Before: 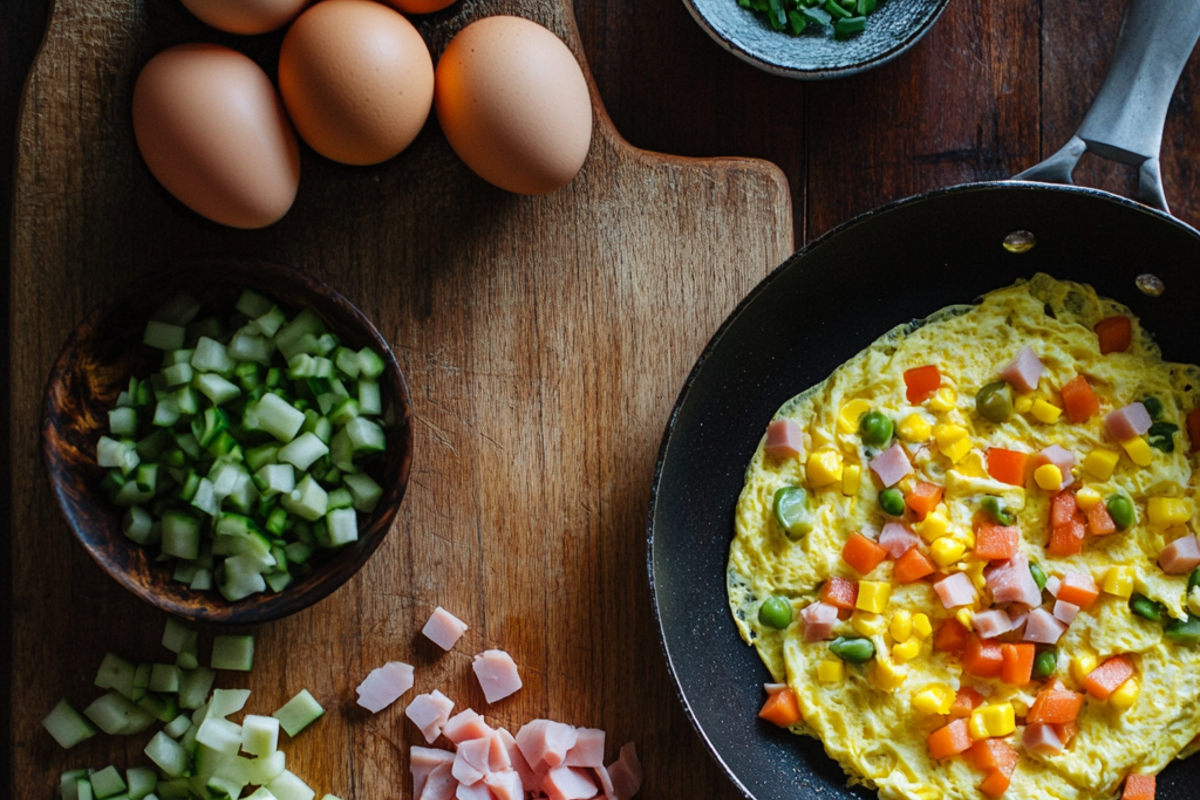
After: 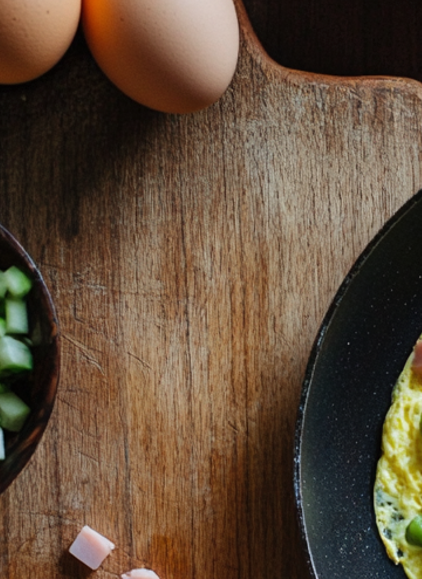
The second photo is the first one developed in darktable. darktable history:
shadows and highlights: shadows 35, highlights -35, soften with gaussian
crop and rotate: left 29.476%, top 10.214%, right 35.32%, bottom 17.333%
